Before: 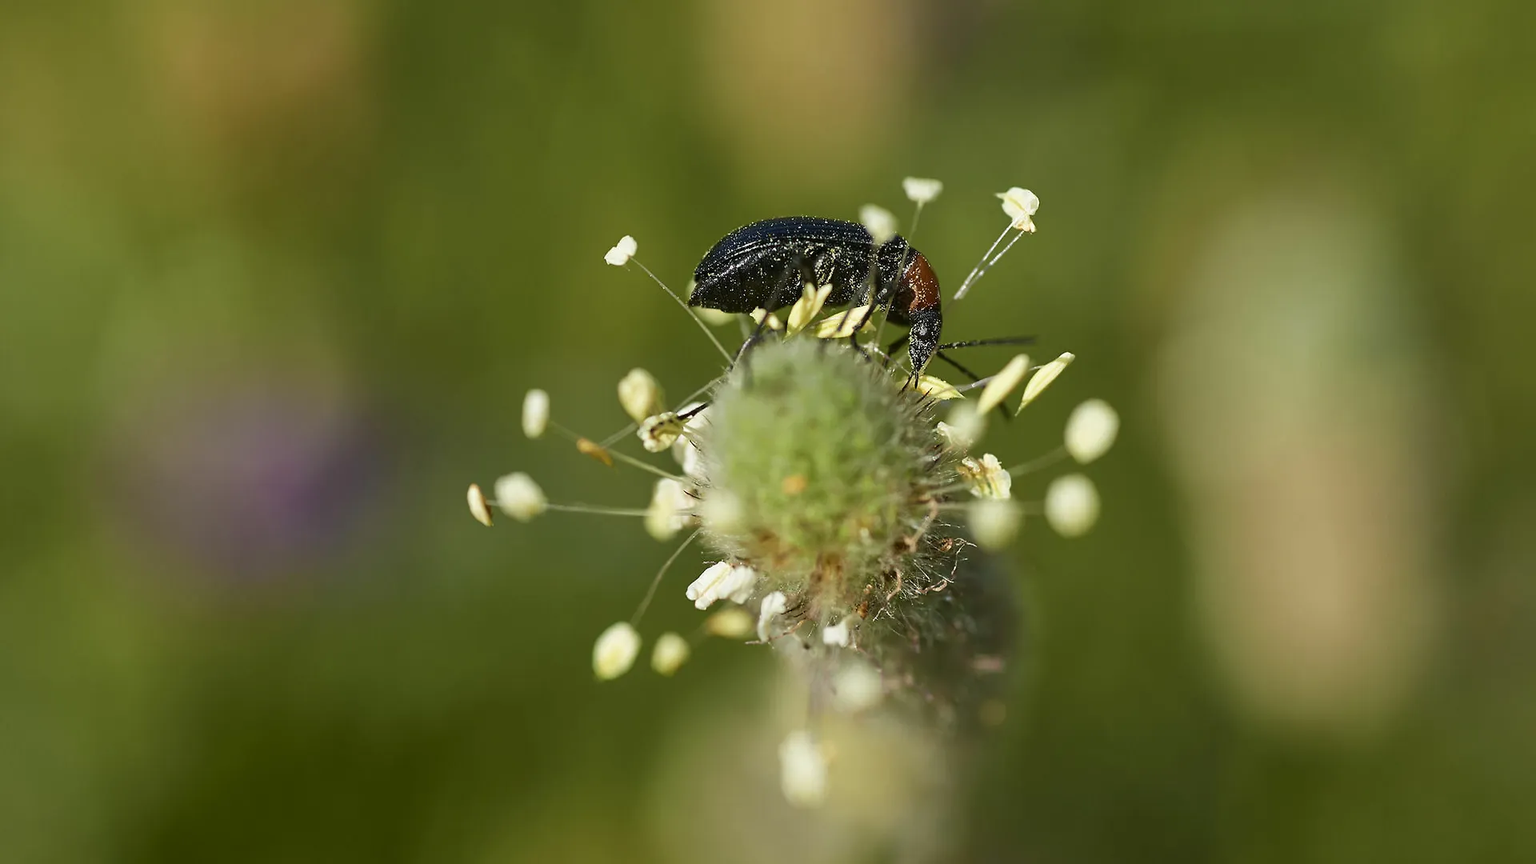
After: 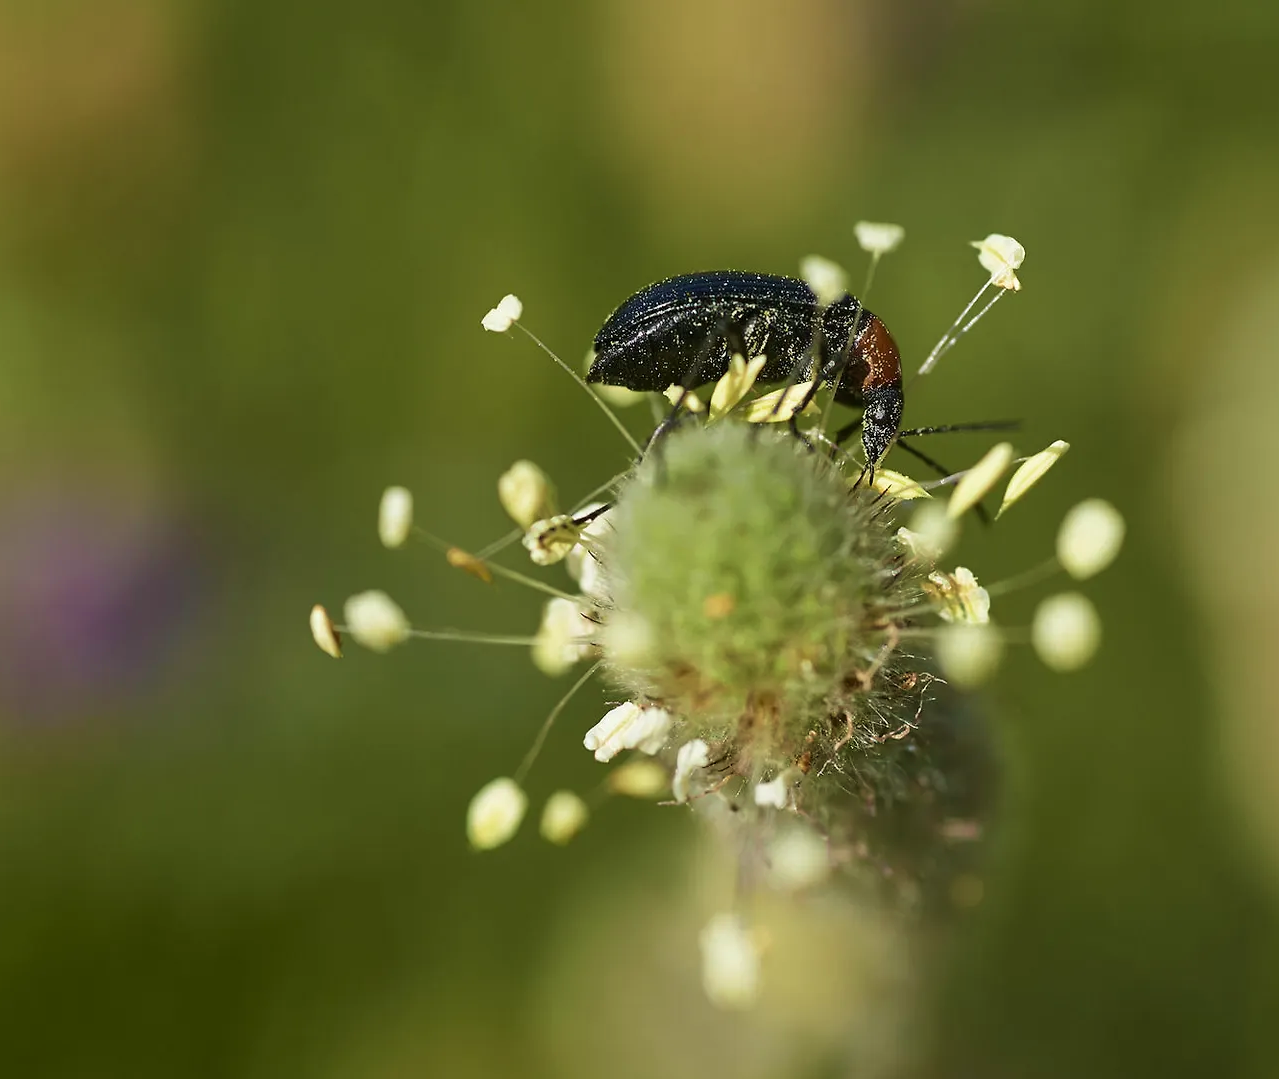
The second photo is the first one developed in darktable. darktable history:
crop and rotate: left 14.292%, right 19.041%
velvia: on, module defaults
